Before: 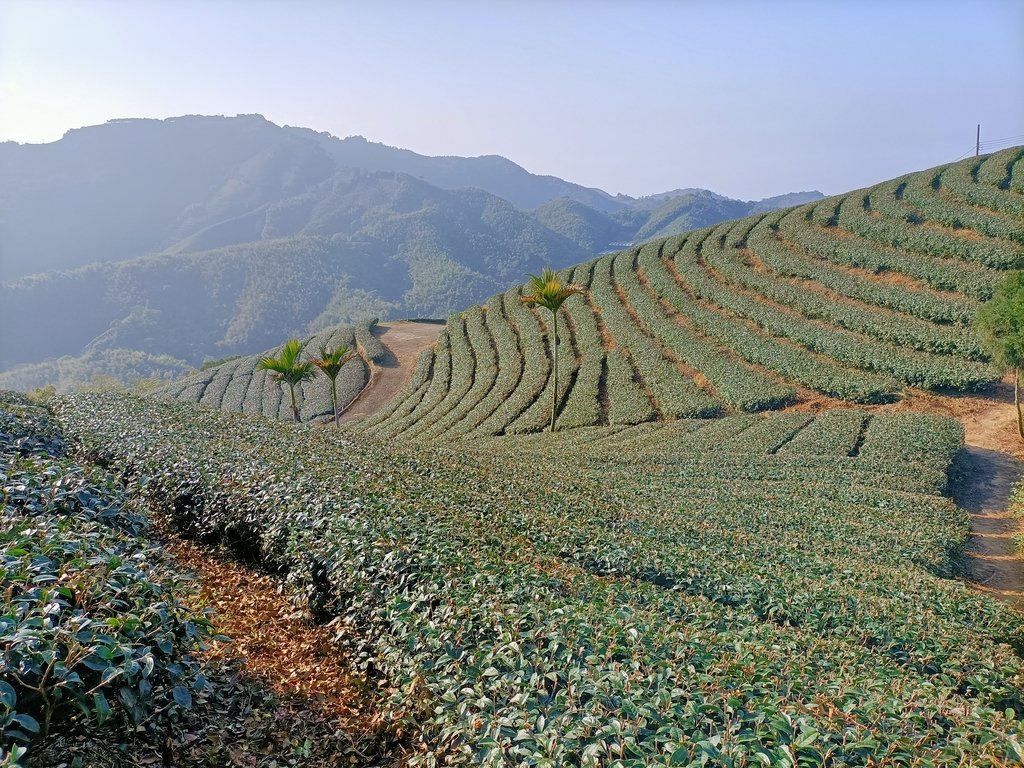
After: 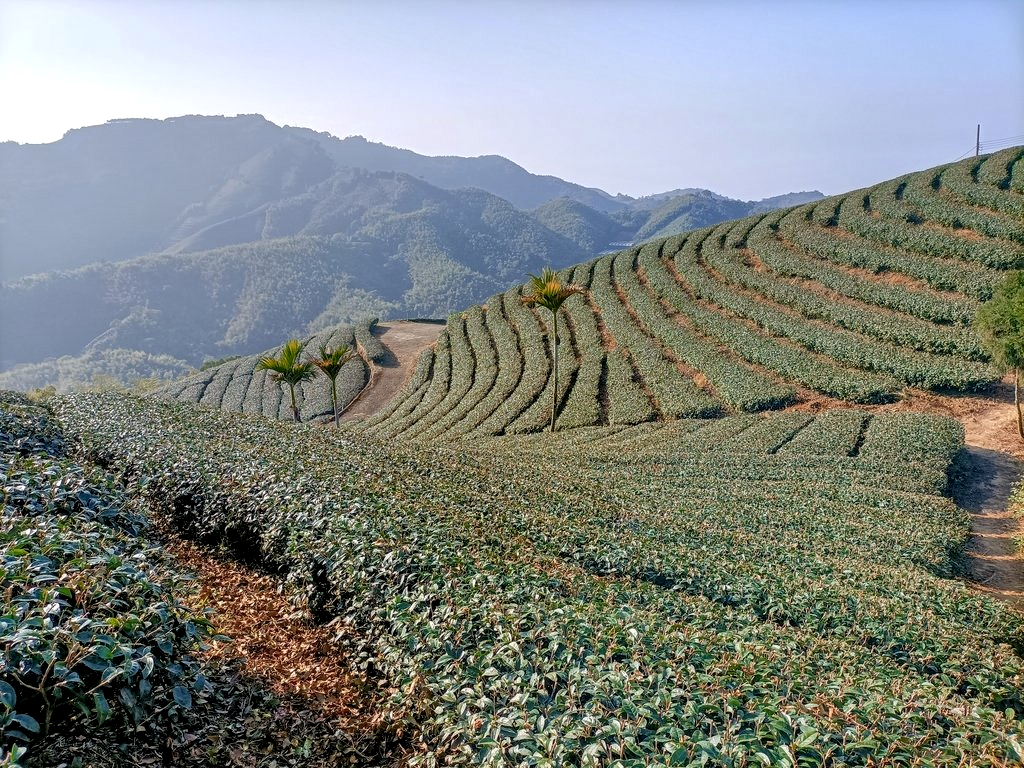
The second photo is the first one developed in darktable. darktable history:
color zones: curves: ch1 [(0, 0.455) (0.063, 0.455) (0.286, 0.495) (0.429, 0.5) (0.571, 0.5) (0.714, 0.5) (0.857, 0.5) (1, 0.455)]; ch2 [(0, 0.532) (0.063, 0.521) (0.233, 0.447) (0.429, 0.489) (0.571, 0.5) (0.714, 0.5) (0.857, 0.5) (1, 0.532)]
local contrast: detail 150%
